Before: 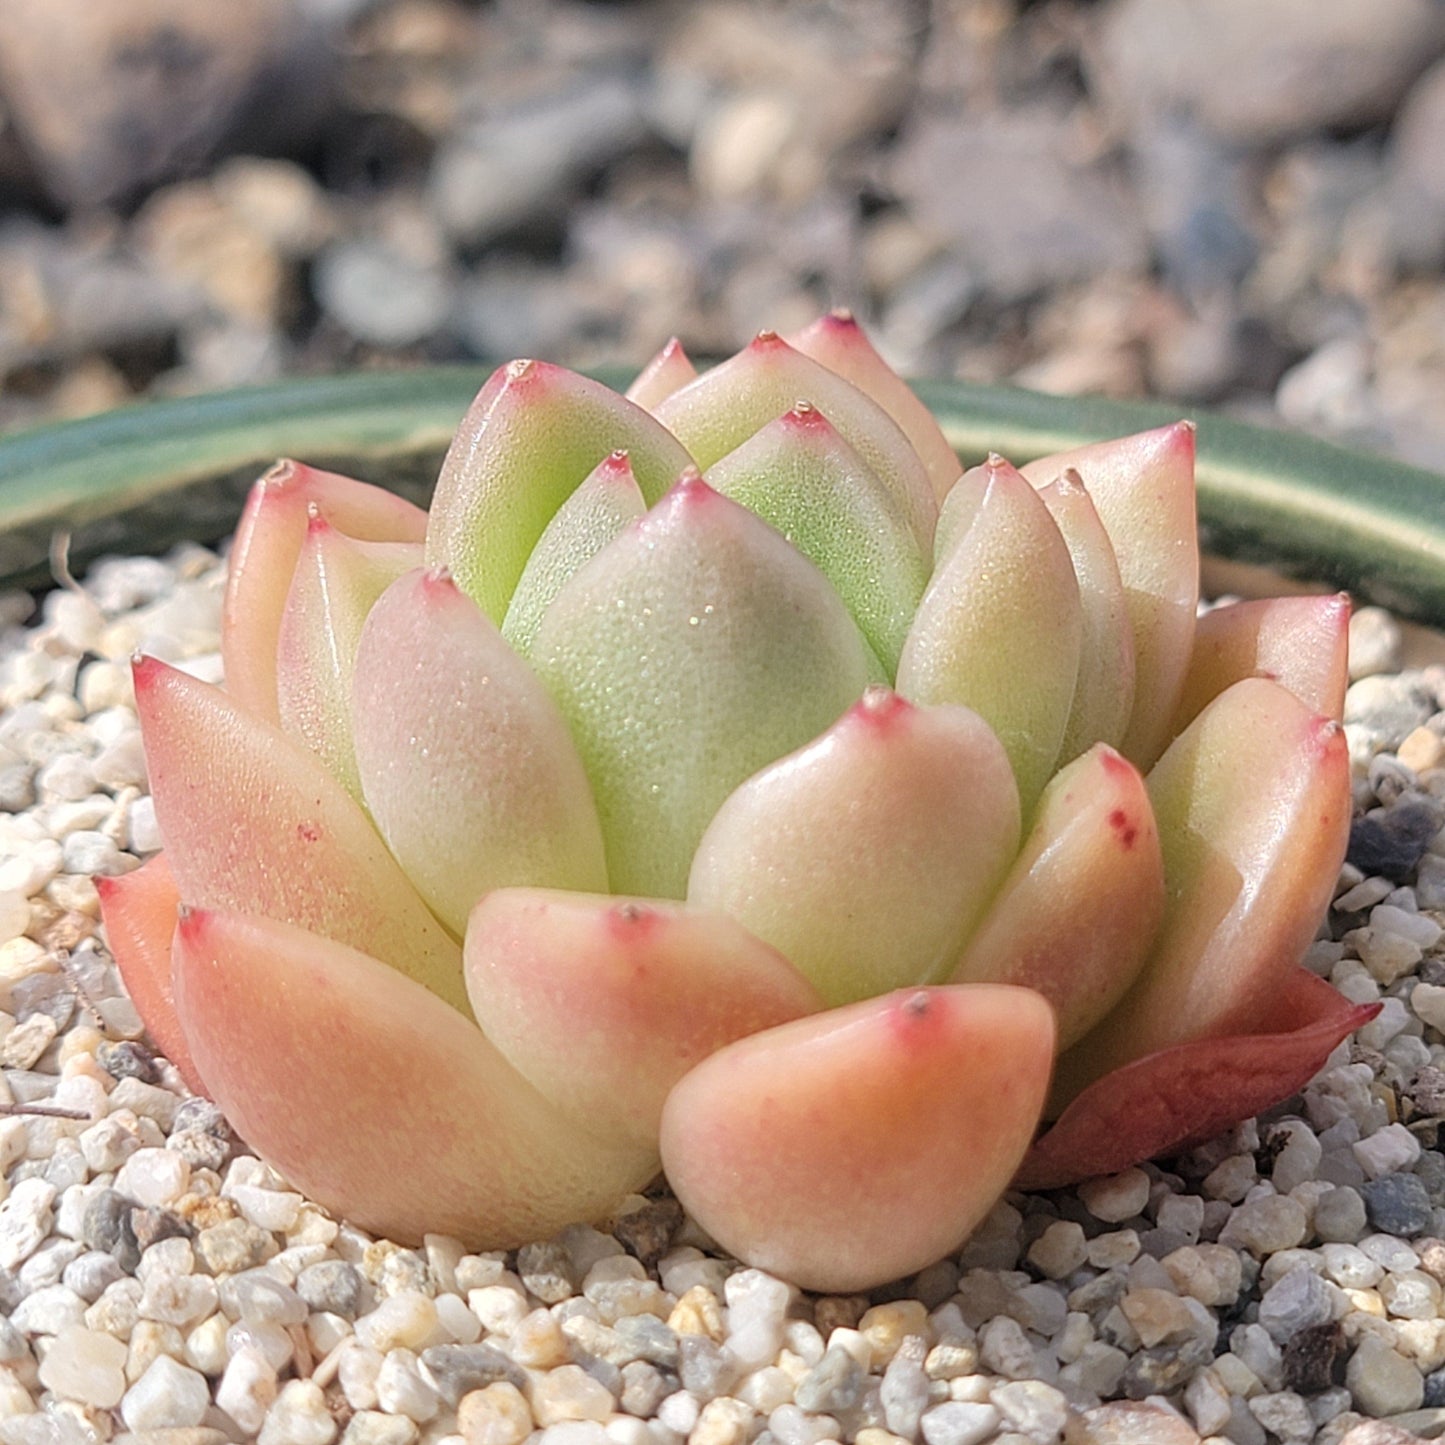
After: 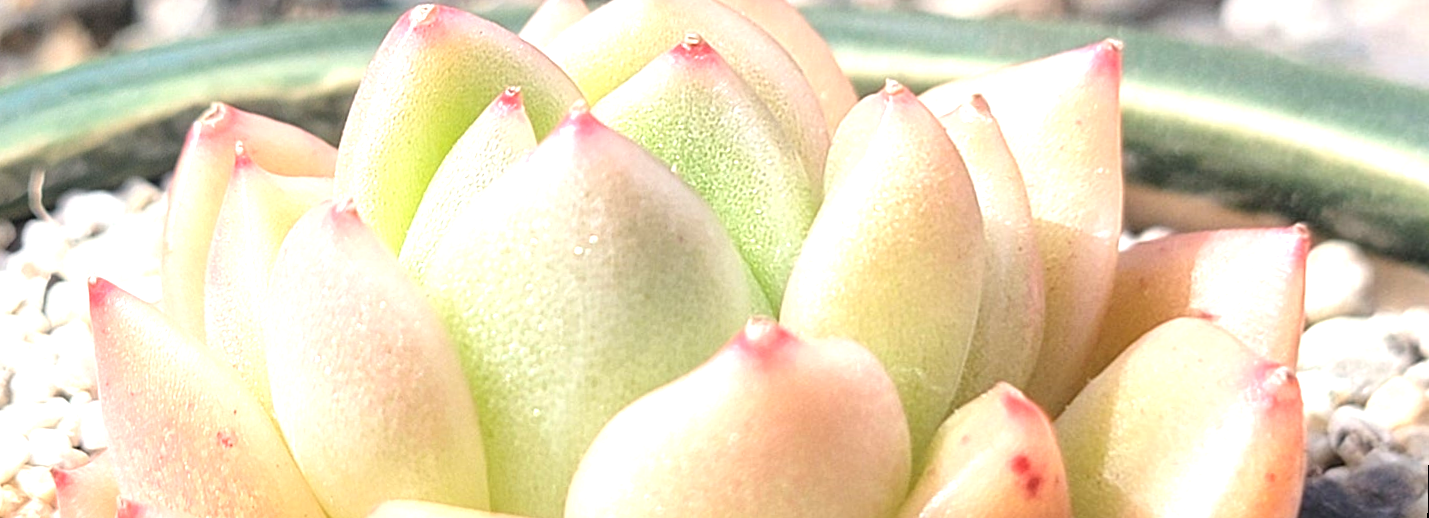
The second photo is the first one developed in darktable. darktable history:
crop and rotate: top 23.84%, bottom 34.294%
exposure: black level correction 0, exposure 1 EV, compensate highlight preservation false
rotate and perspective: rotation 1.69°, lens shift (vertical) -0.023, lens shift (horizontal) -0.291, crop left 0.025, crop right 0.988, crop top 0.092, crop bottom 0.842
